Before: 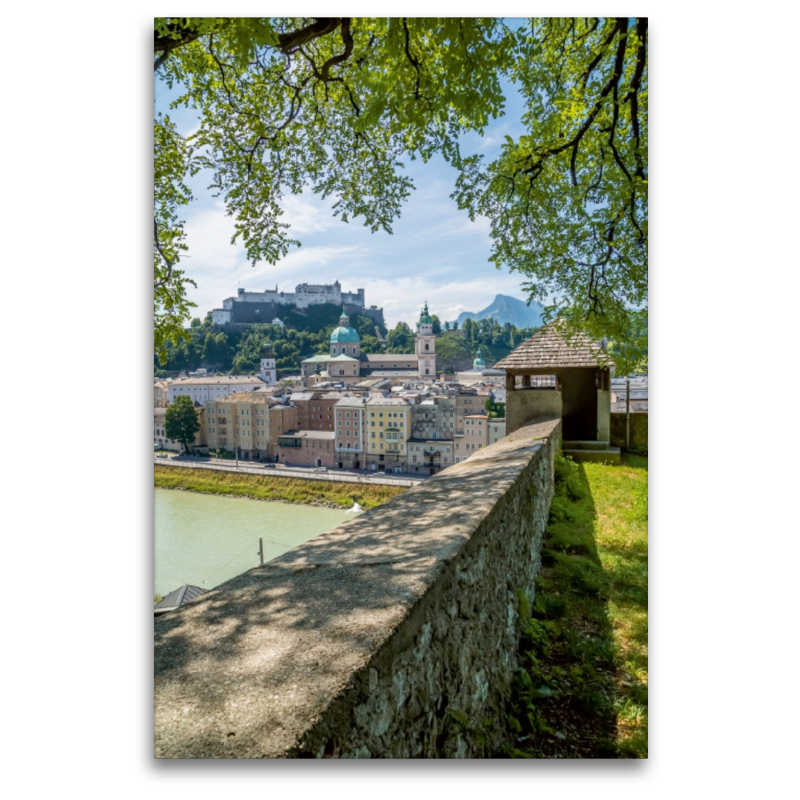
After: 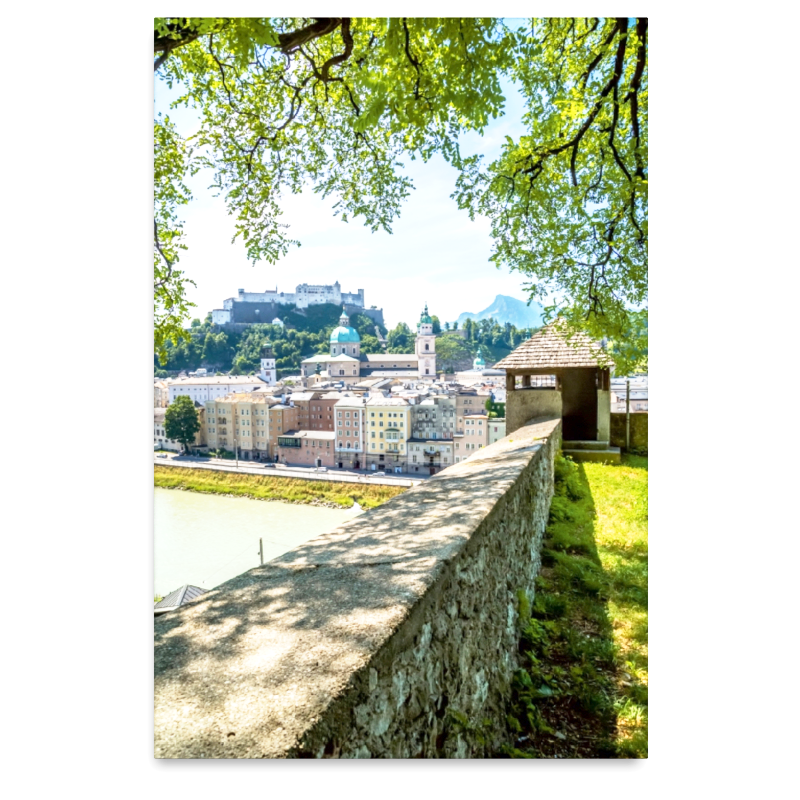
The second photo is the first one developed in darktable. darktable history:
base curve: curves: ch0 [(0, 0) (0.579, 0.807) (1, 1)], preserve colors none
tone equalizer: -8 EV 0.064 EV
exposure: exposure 0.672 EV, compensate highlight preservation false
